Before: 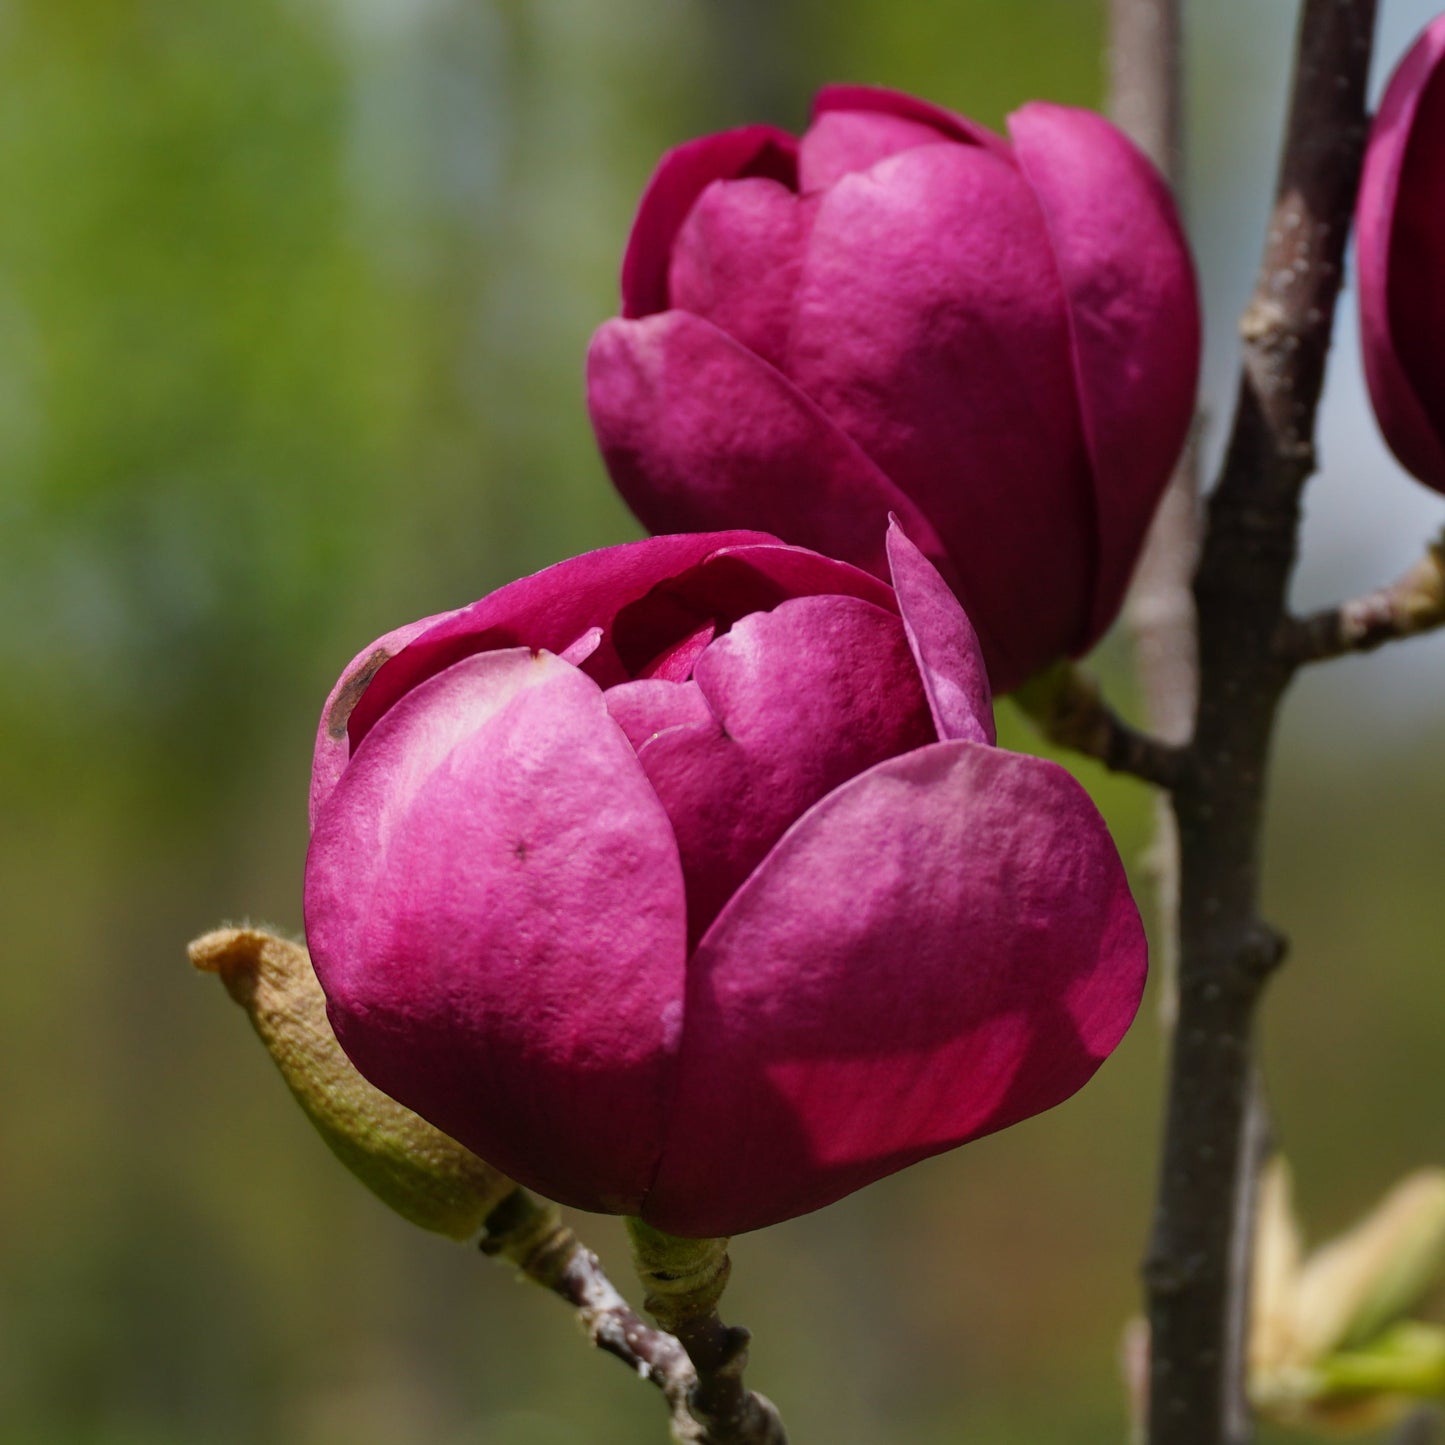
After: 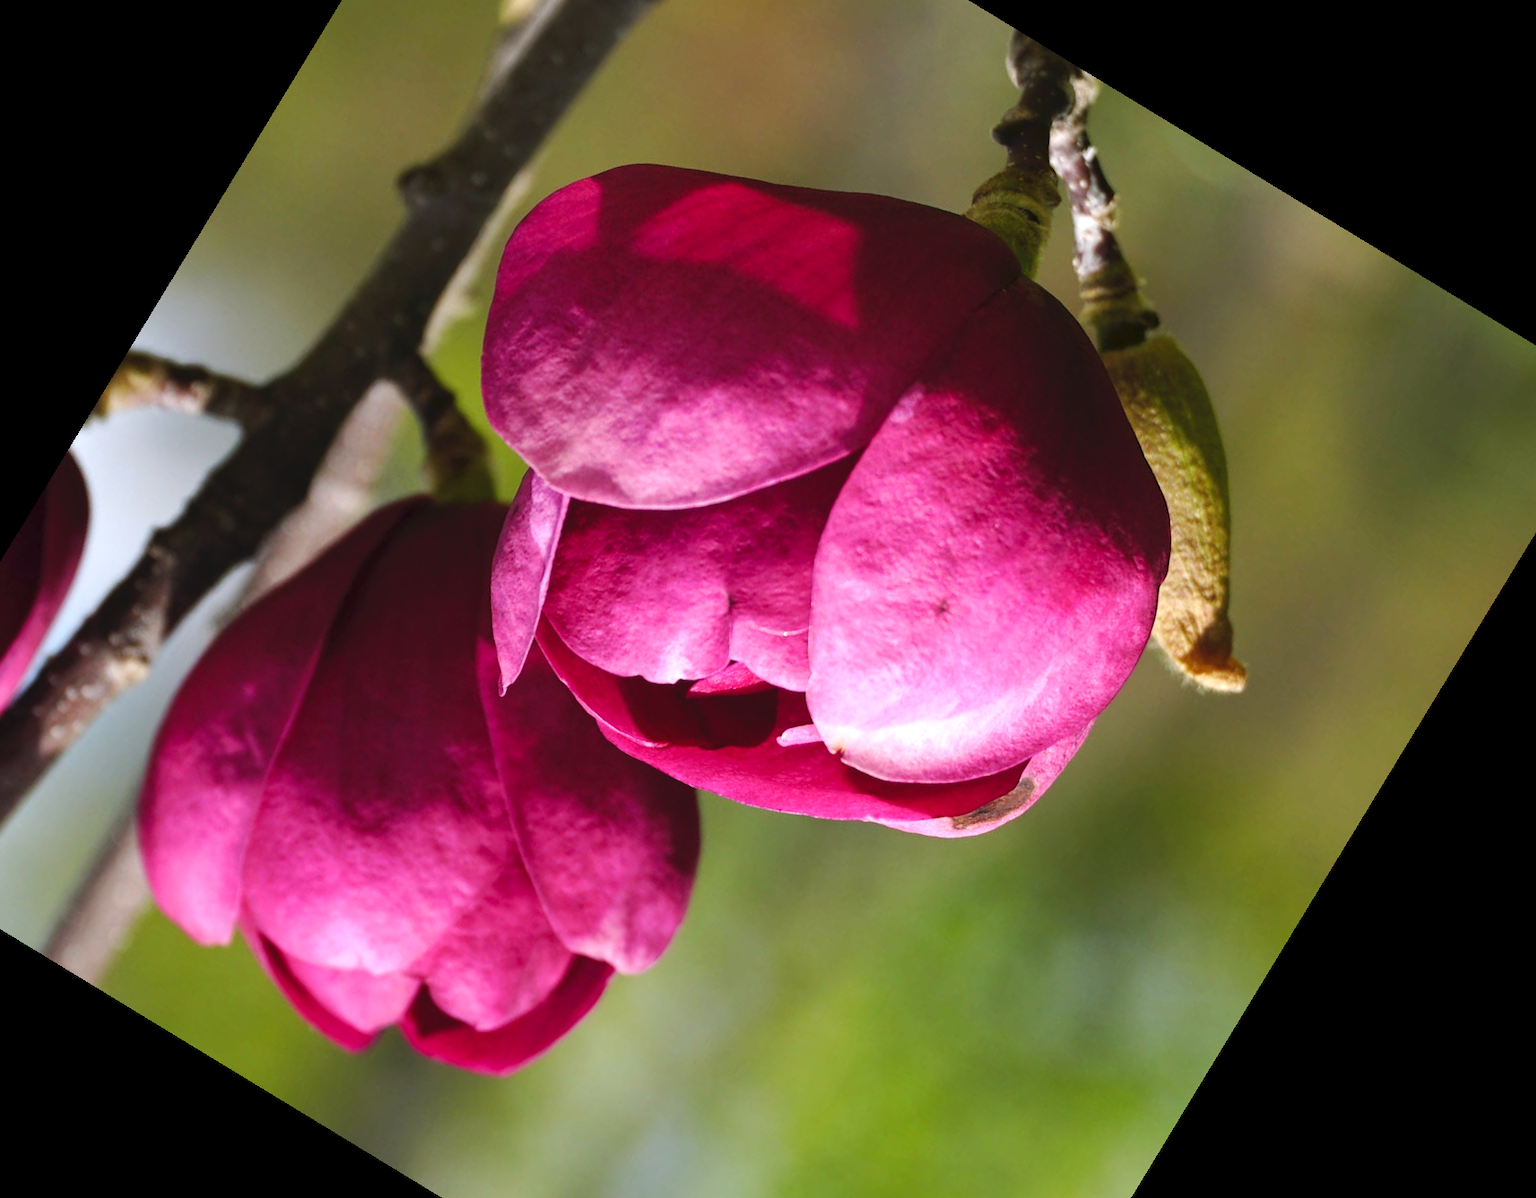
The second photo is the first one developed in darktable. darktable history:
exposure: exposure 0.785 EV, compensate highlight preservation false
contrast brightness saturation: saturation -0.05
tone curve: curves: ch0 [(0, 0) (0.003, 0.005) (0.011, 0.021) (0.025, 0.042) (0.044, 0.065) (0.069, 0.074) (0.1, 0.092) (0.136, 0.123) (0.177, 0.159) (0.224, 0.2) (0.277, 0.252) (0.335, 0.32) (0.399, 0.392) (0.468, 0.468) (0.543, 0.549) (0.623, 0.638) (0.709, 0.721) (0.801, 0.812) (0.898, 0.896) (1, 1)], preserve colors none
crop and rotate: angle 148.68°, left 9.111%, top 15.603%, right 4.588%, bottom 17.041%
